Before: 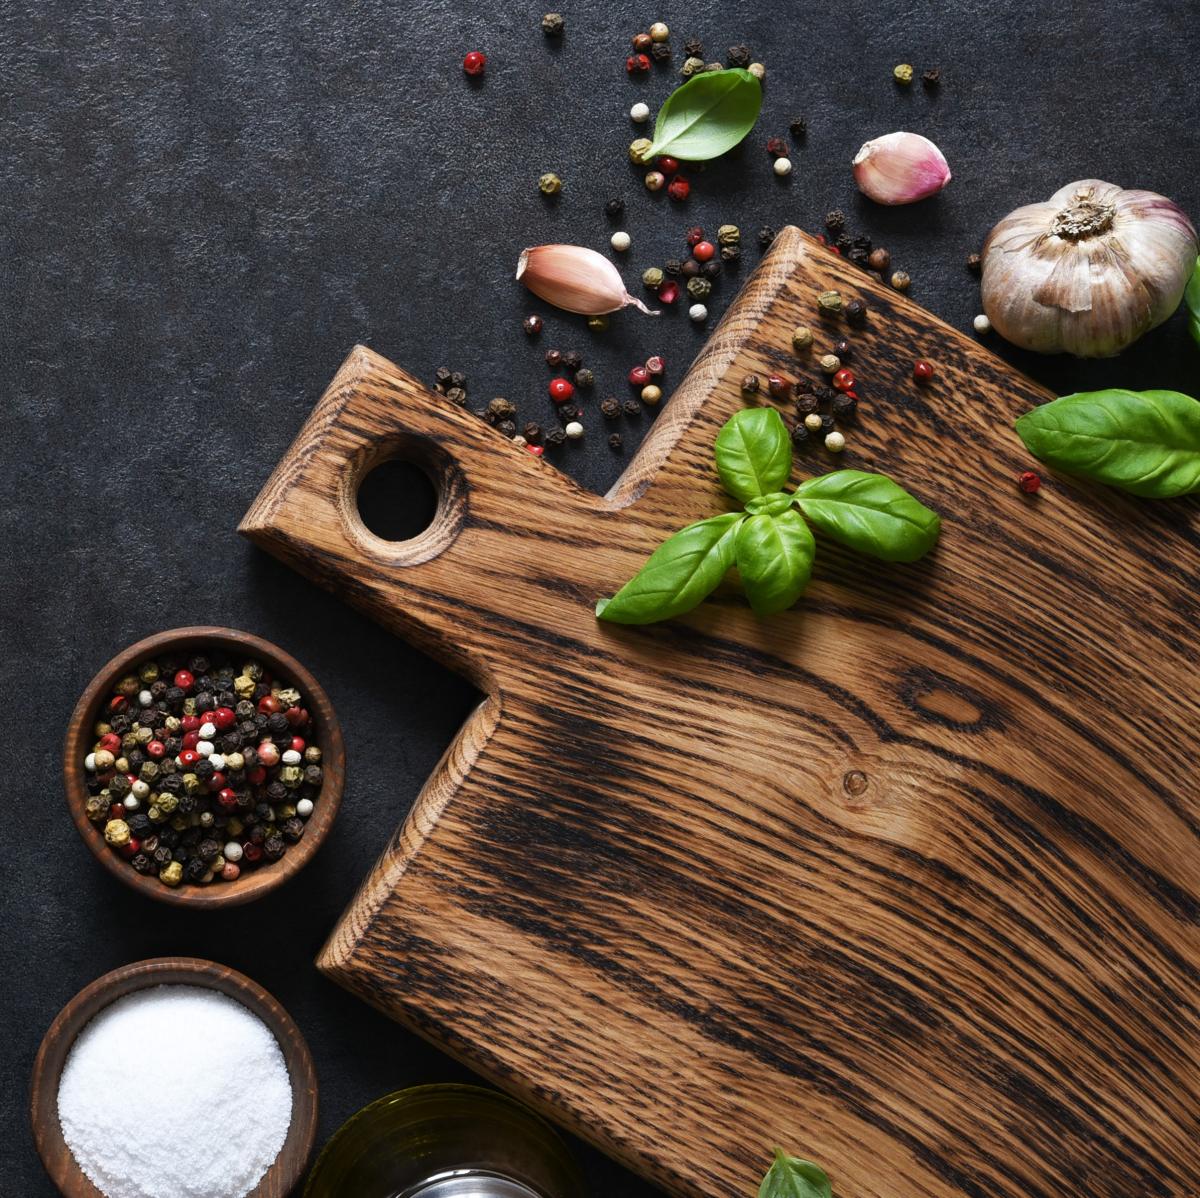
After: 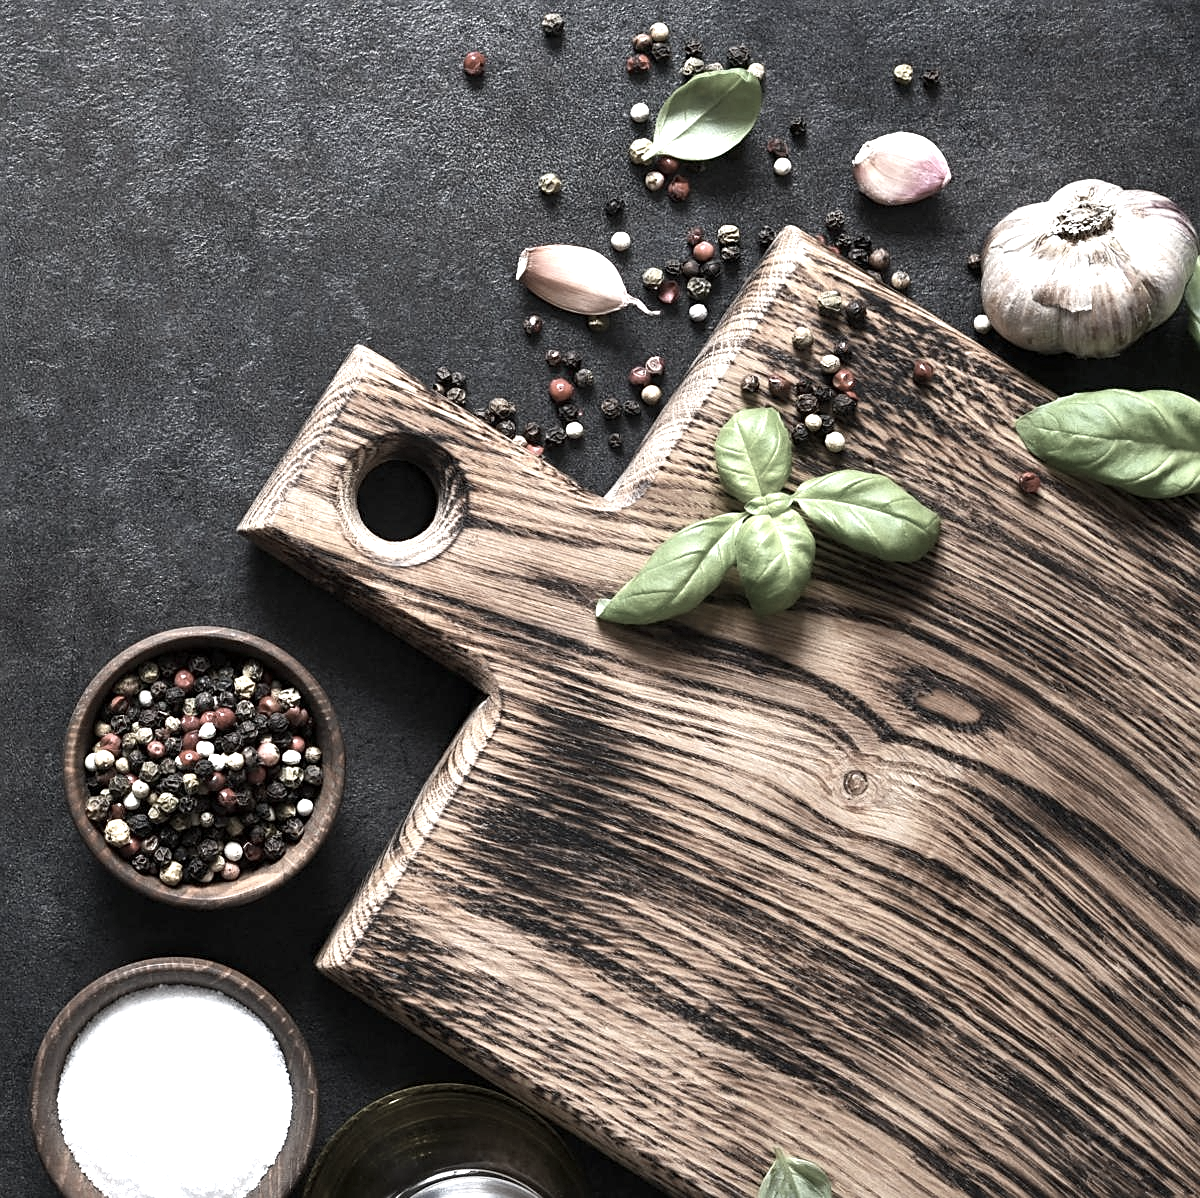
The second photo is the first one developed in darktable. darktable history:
exposure: black level correction 0.001, exposure 1.116 EV, compensate highlight preservation false
color correction: saturation 0.3
contrast brightness saturation: contrast 0.1, brightness 0.03, saturation 0.09
sharpen: on, module defaults
